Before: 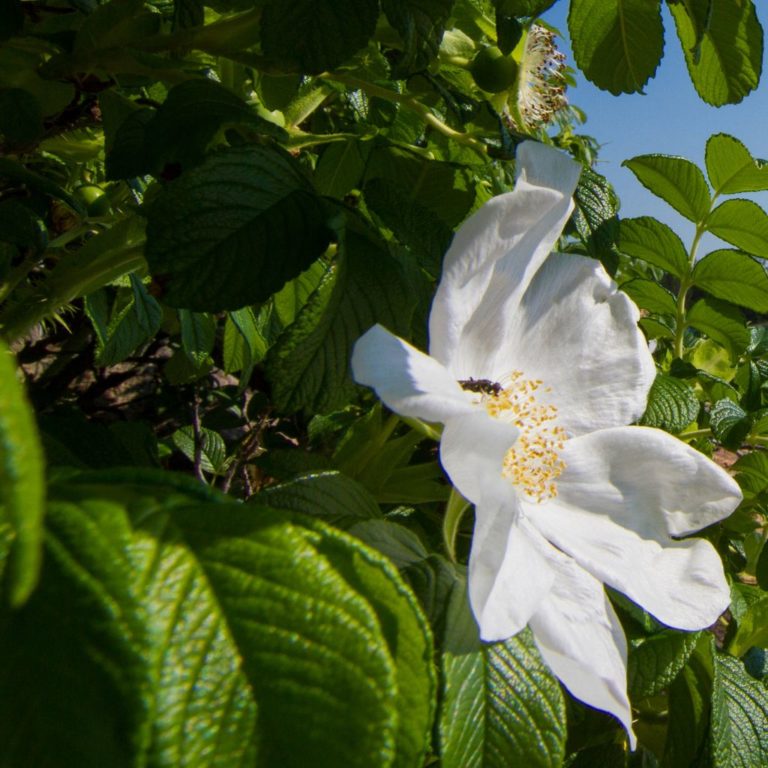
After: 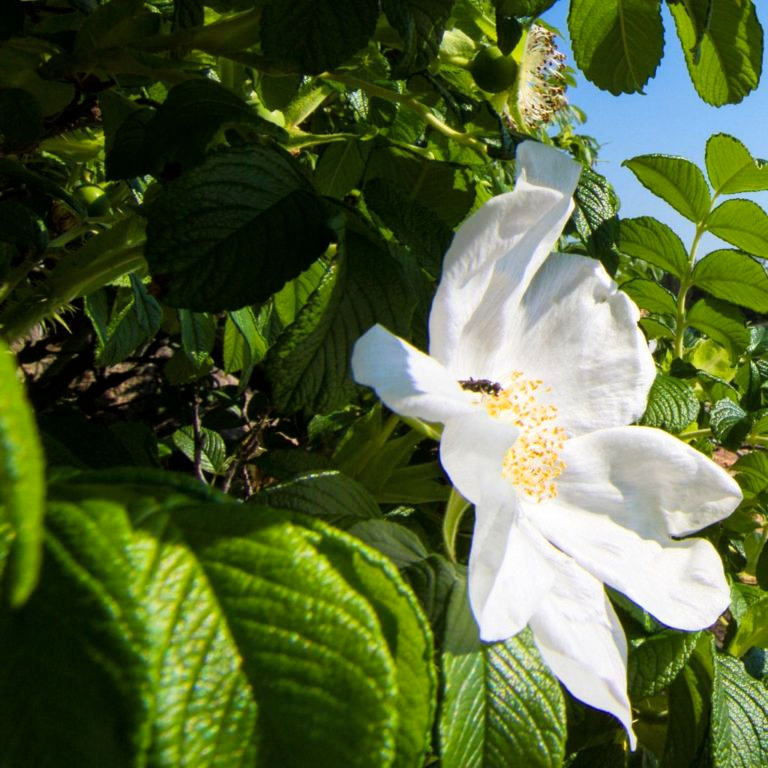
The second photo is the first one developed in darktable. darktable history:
tone curve: curves: ch0 [(0, 0) (0.004, 0.001) (0.133, 0.112) (0.325, 0.362) (0.832, 0.893) (1, 1)], color space Lab, linked channels, preserve colors none
exposure: exposure 0.258 EV, compensate highlight preservation false
